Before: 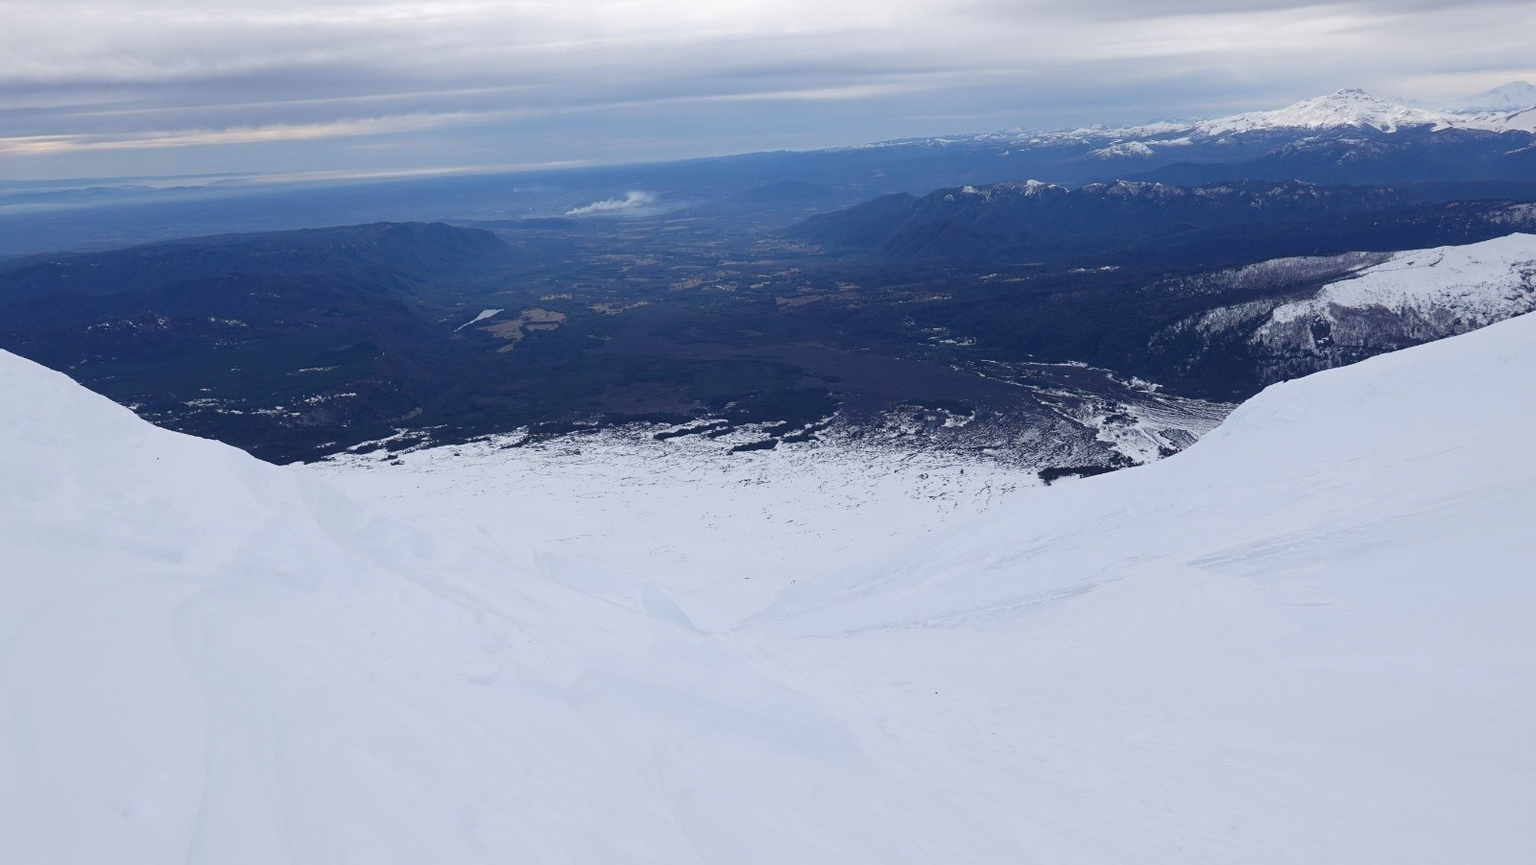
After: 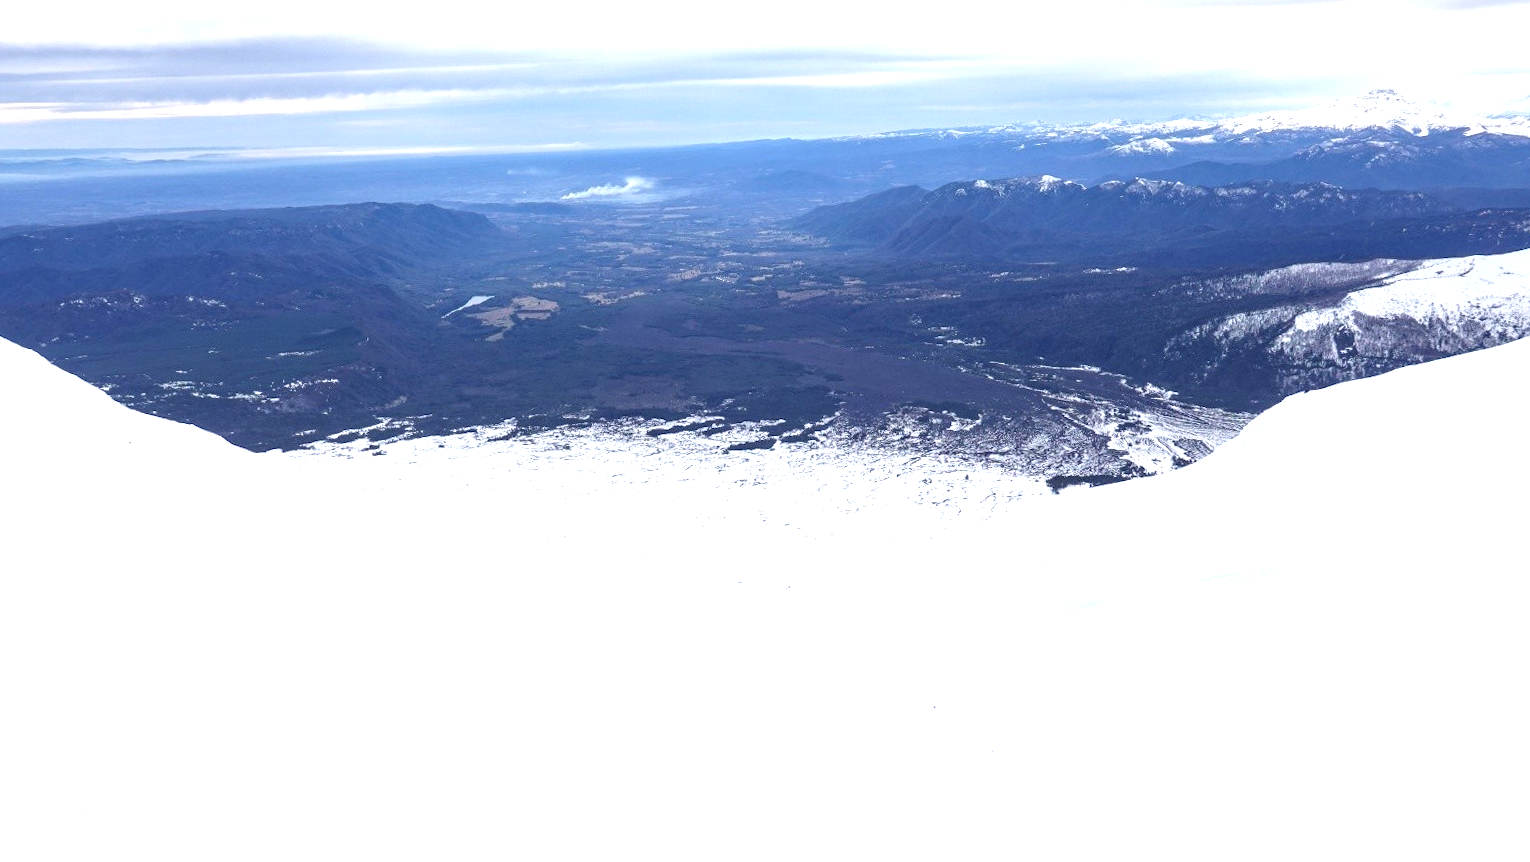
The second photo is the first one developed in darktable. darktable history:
exposure: black level correction 0, exposure 1.106 EV, compensate exposure bias true, compensate highlight preservation false
crop and rotate: angle -1.47°
local contrast: detail 130%
